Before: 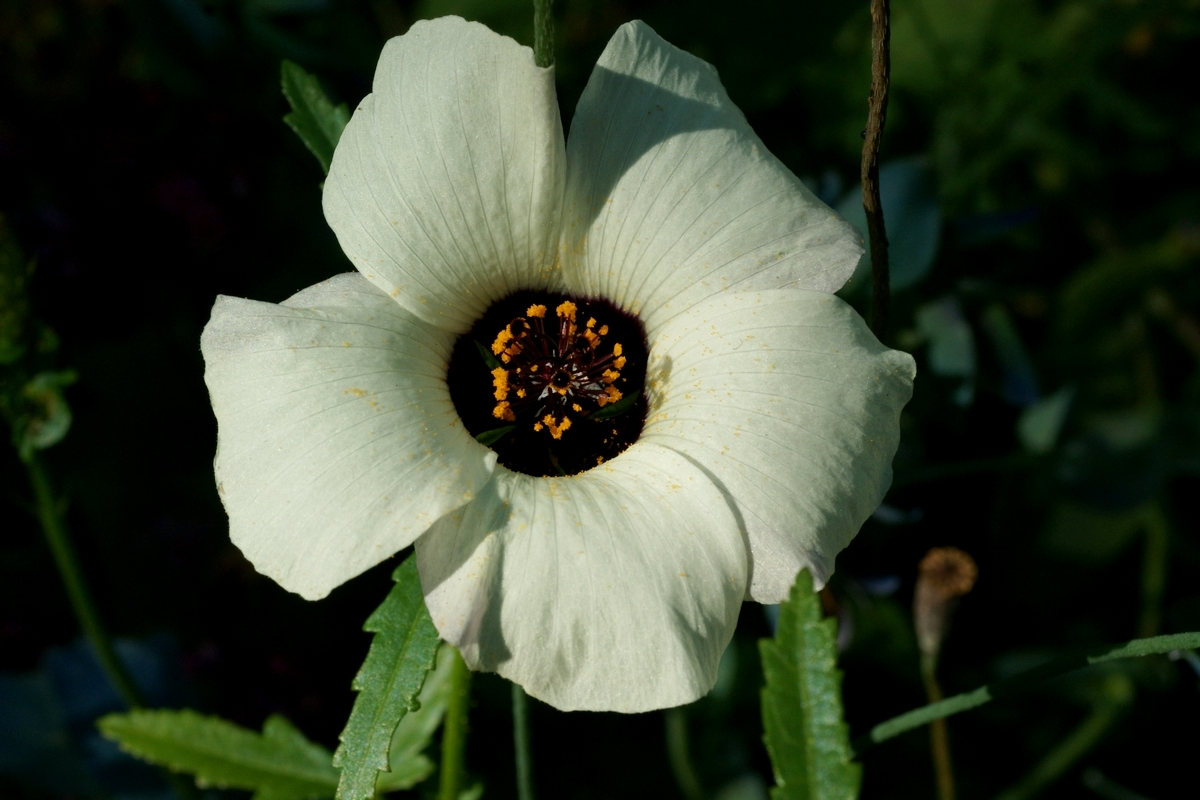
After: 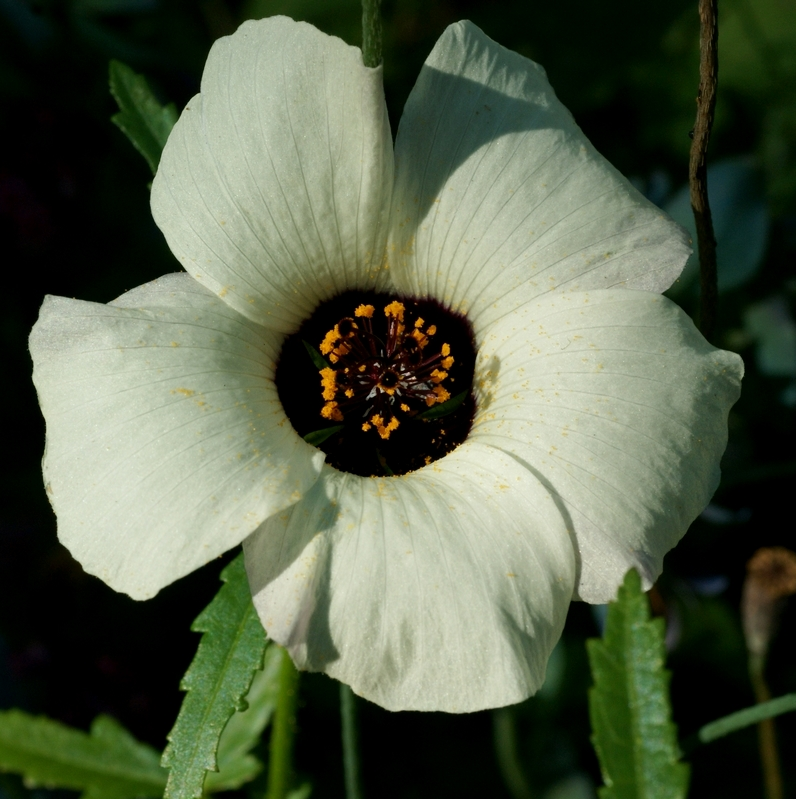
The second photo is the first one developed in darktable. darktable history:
crop and rotate: left 14.337%, right 19.266%
